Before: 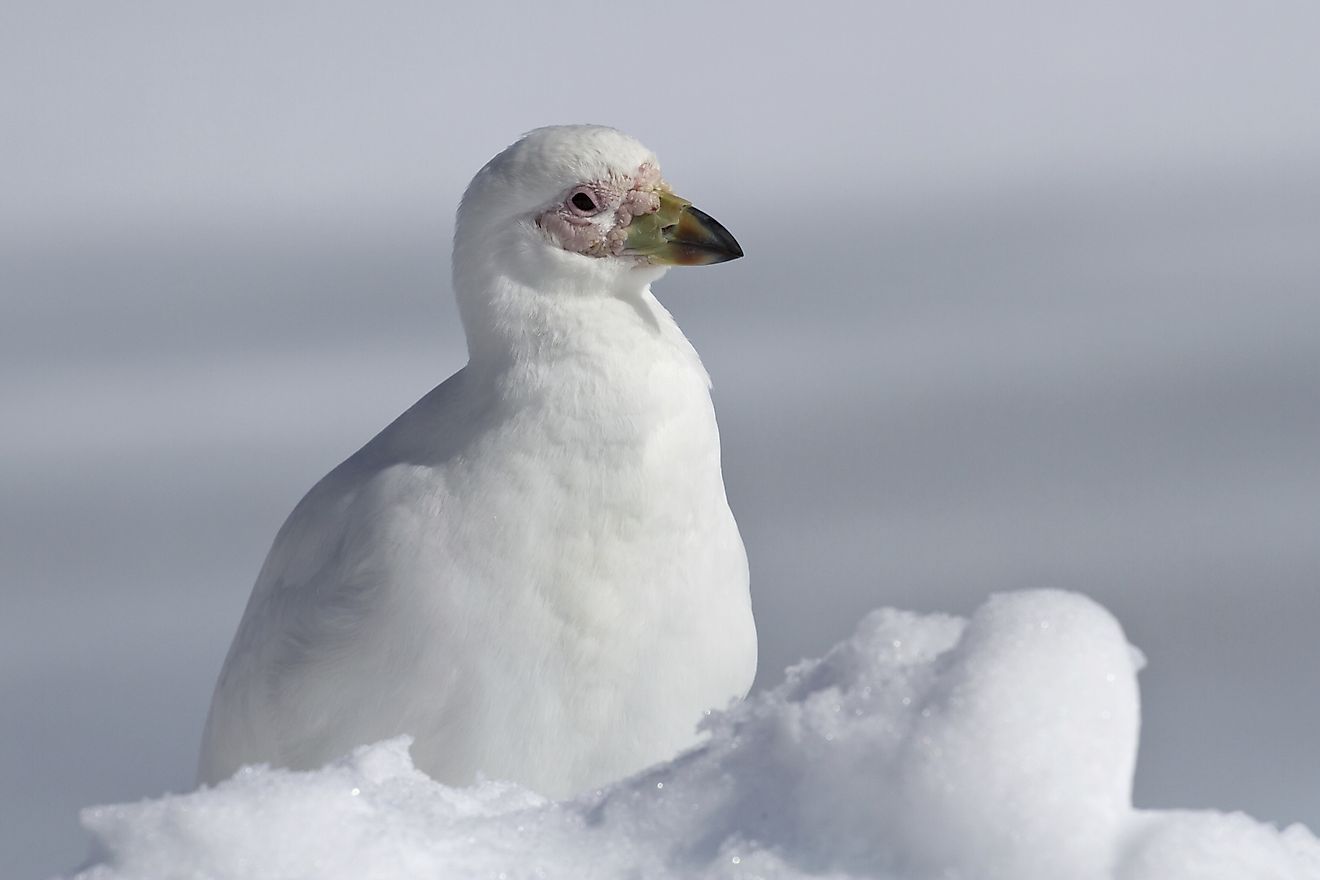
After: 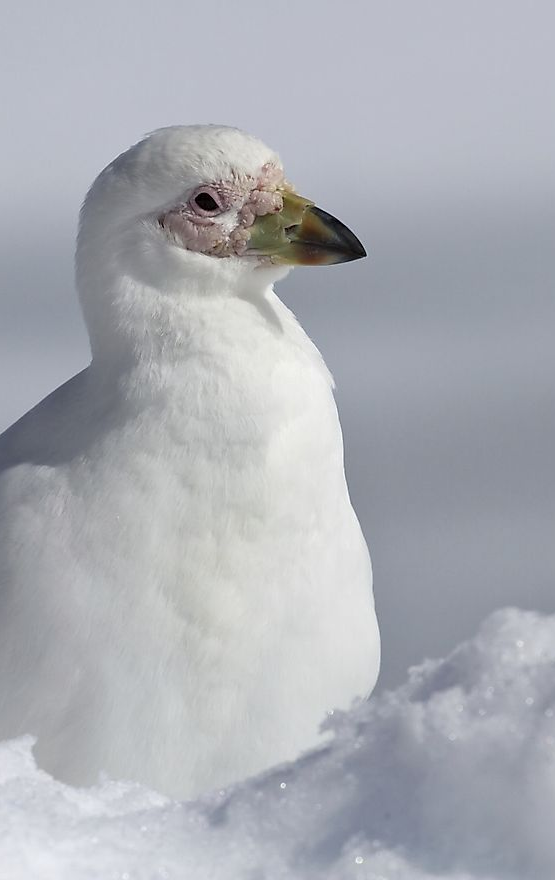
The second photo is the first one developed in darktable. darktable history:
crop: left 28.563%, right 29.317%
